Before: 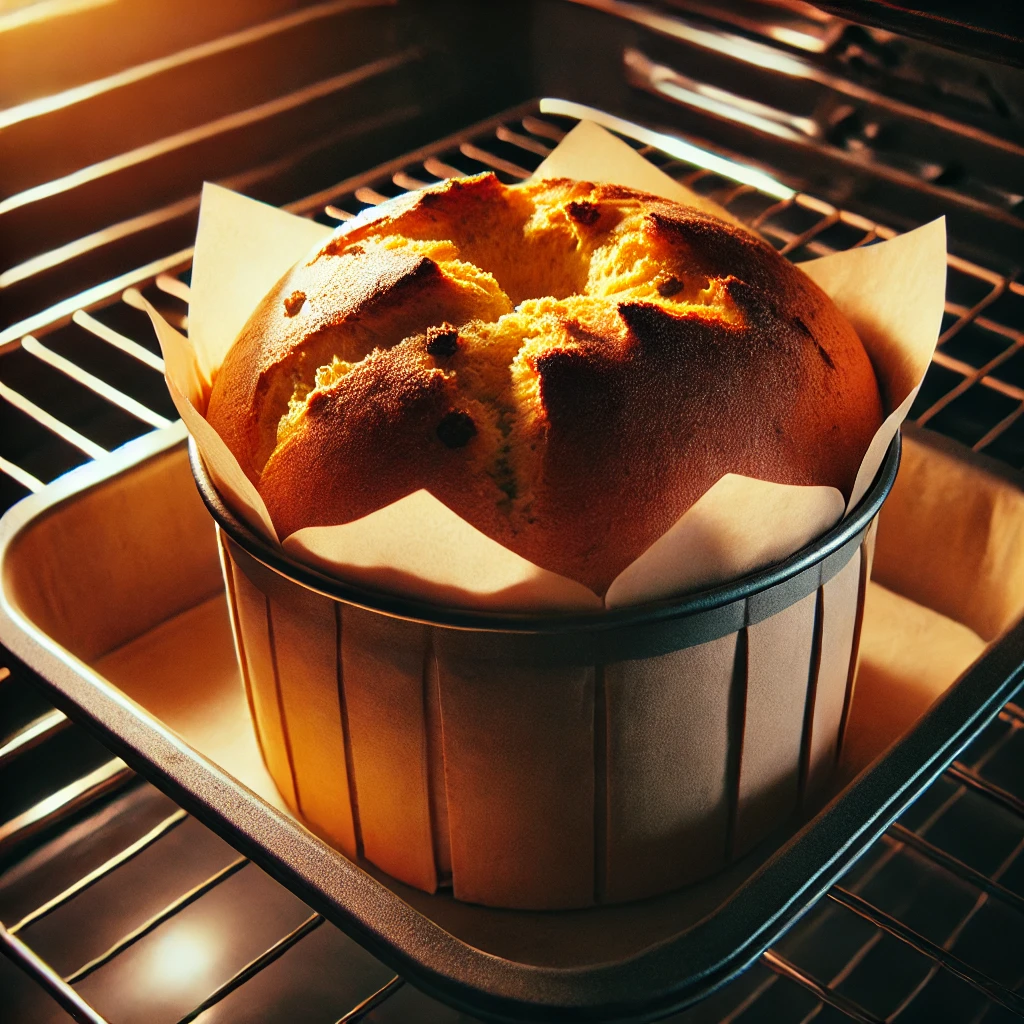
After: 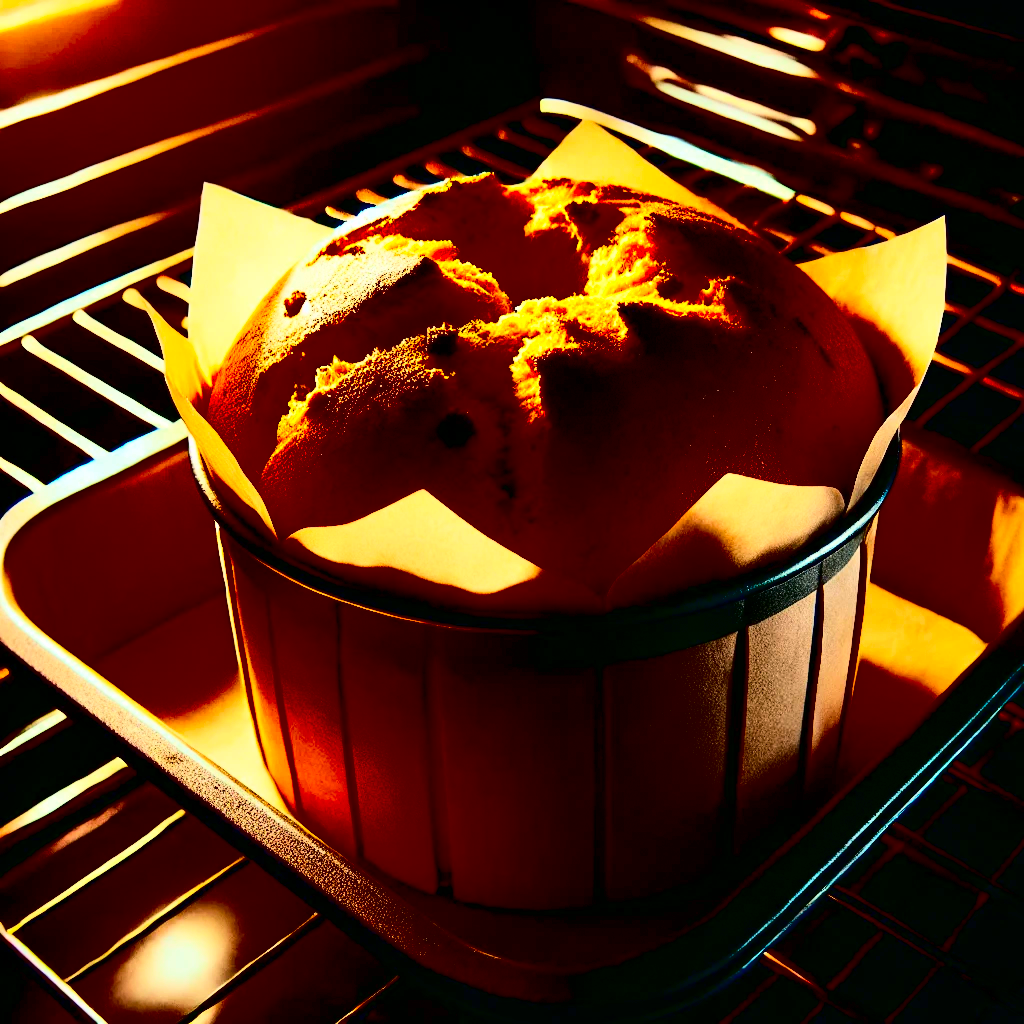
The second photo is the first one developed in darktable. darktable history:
contrast brightness saturation: contrast 0.78, brightness -0.99, saturation 0.991
exposure: compensate exposure bias true, compensate highlight preservation false
